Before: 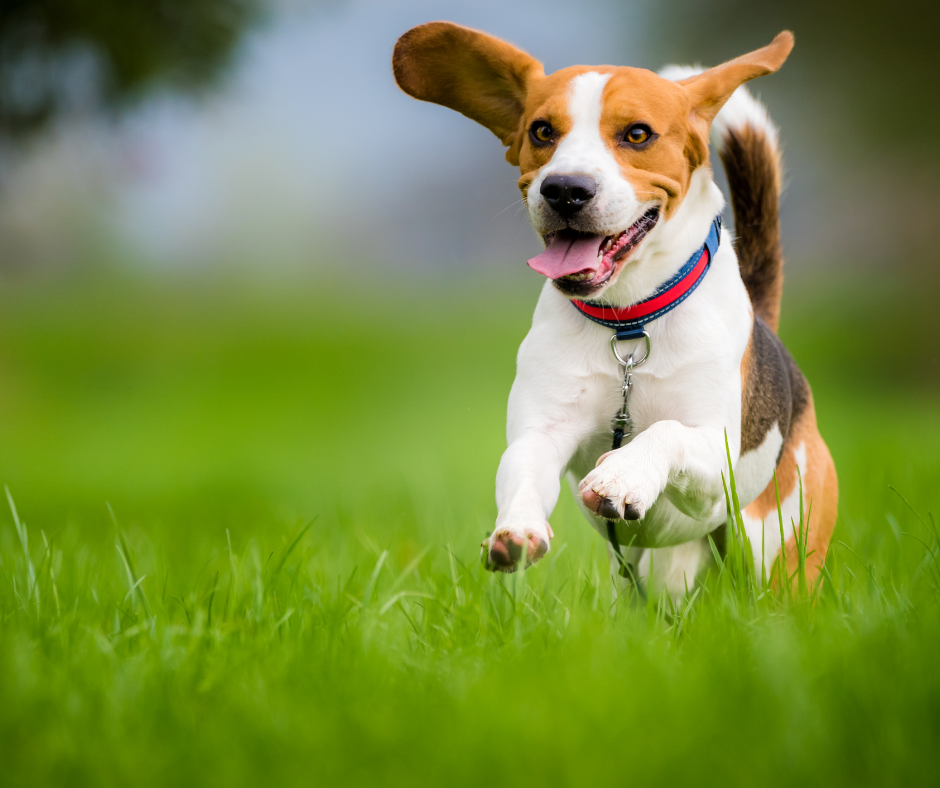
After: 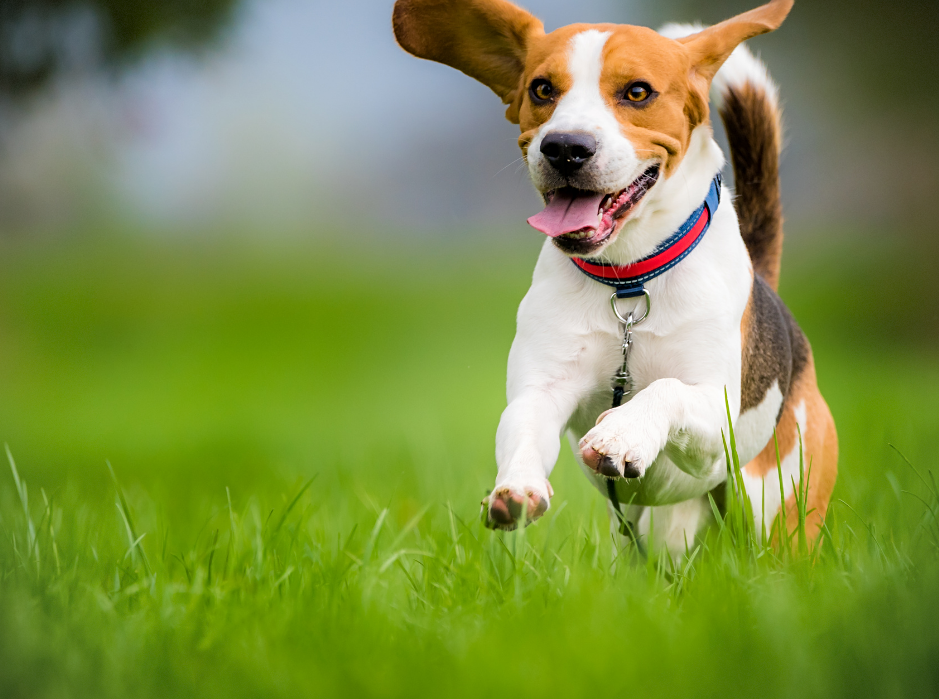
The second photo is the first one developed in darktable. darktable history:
sharpen: amount 0.212
crop and rotate: top 5.467%, bottom 5.784%
vignetting: fall-off radius 93.61%, dithering 8-bit output, unbound false
